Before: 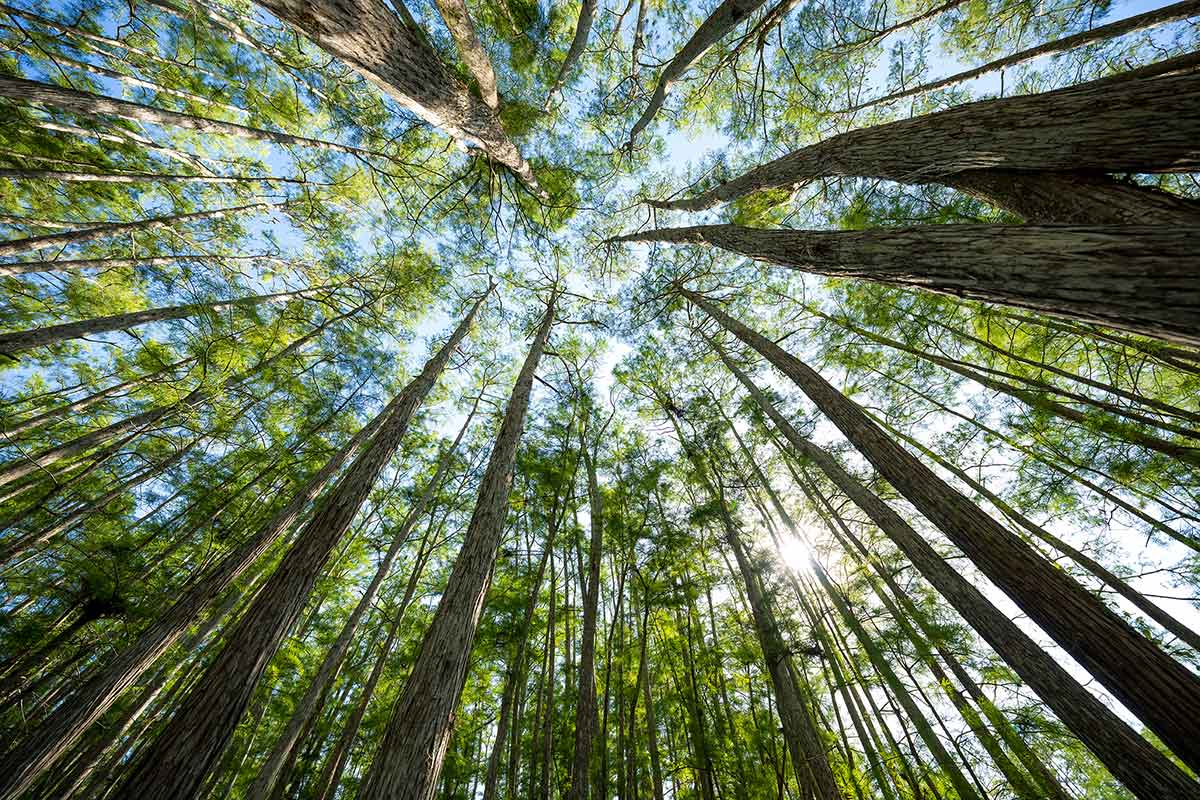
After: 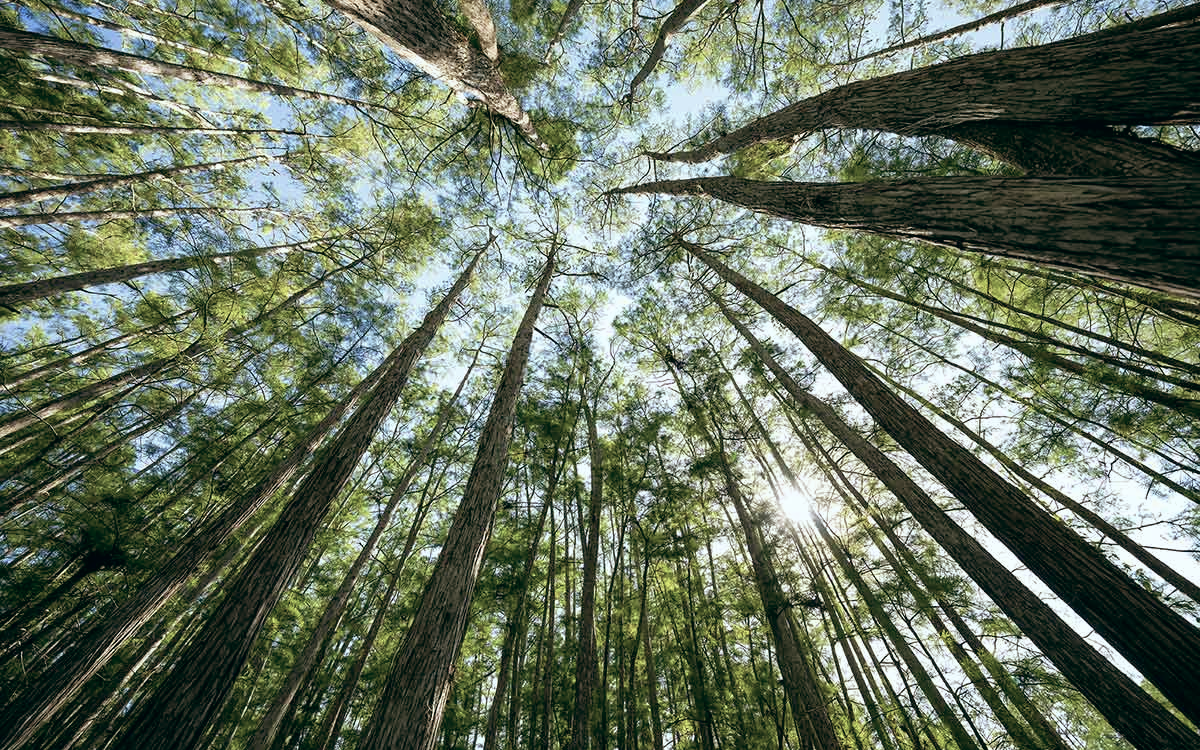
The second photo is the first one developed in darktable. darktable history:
crop and rotate: top 6.25%
color balance: lift [1, 0.994, 1.002, 1.006], gamma [0.957, 1.081, 1.016, 0.919], gain [0.97, 0.972, 1.01, 1.028], input saturation 91.06%, output saturation 79.8%
